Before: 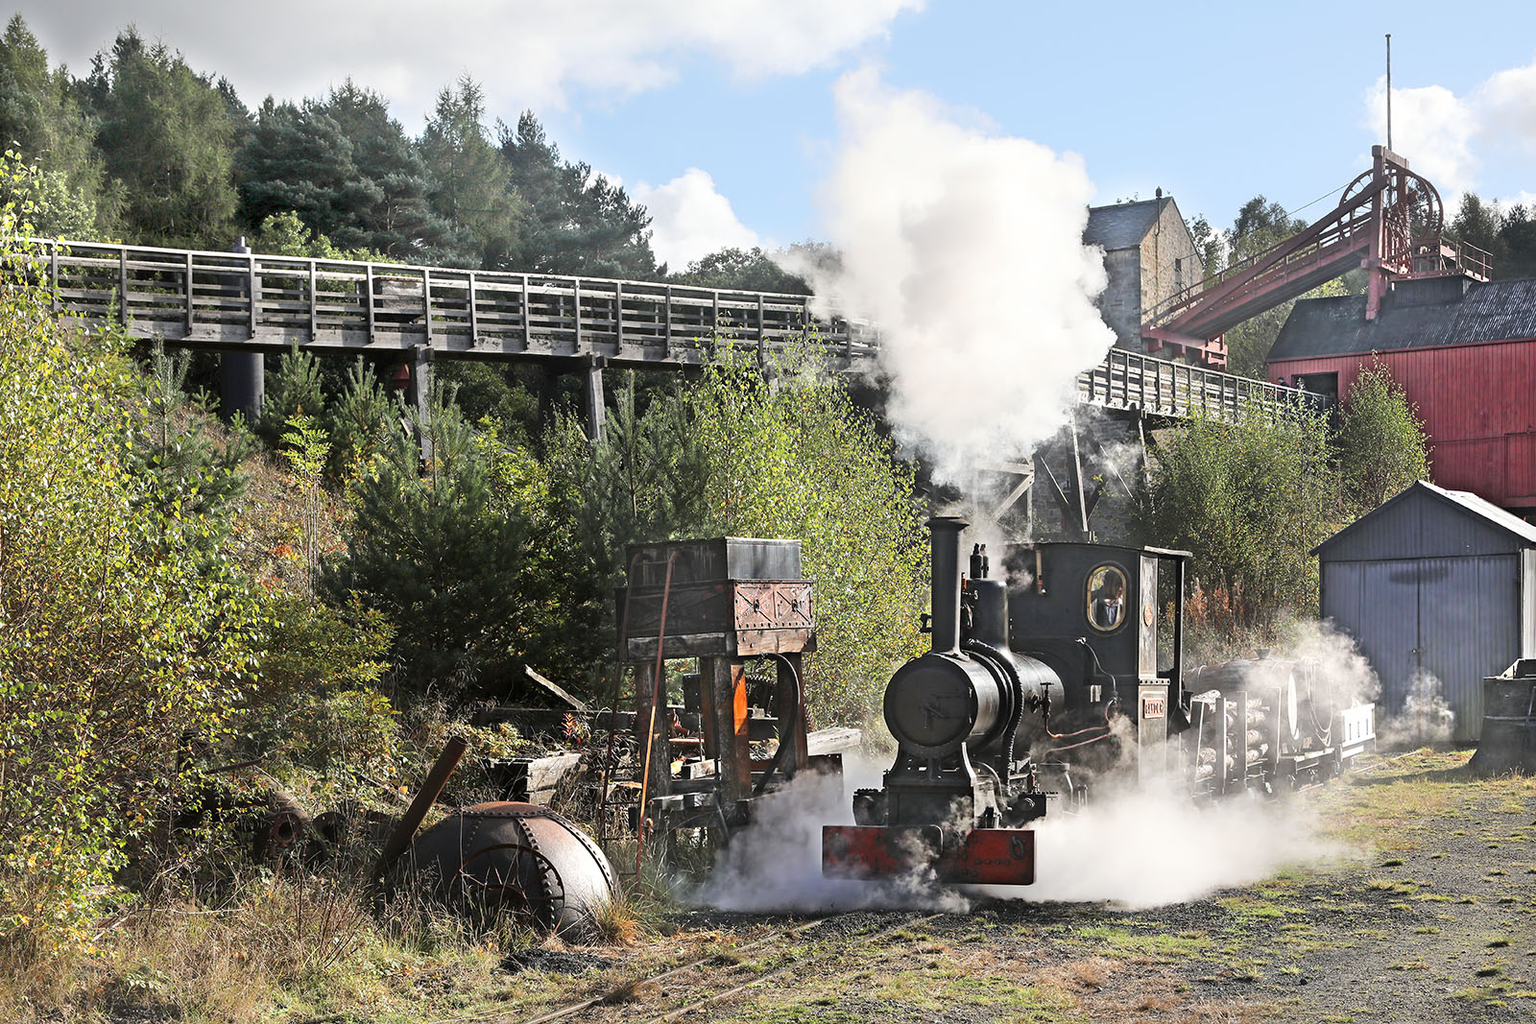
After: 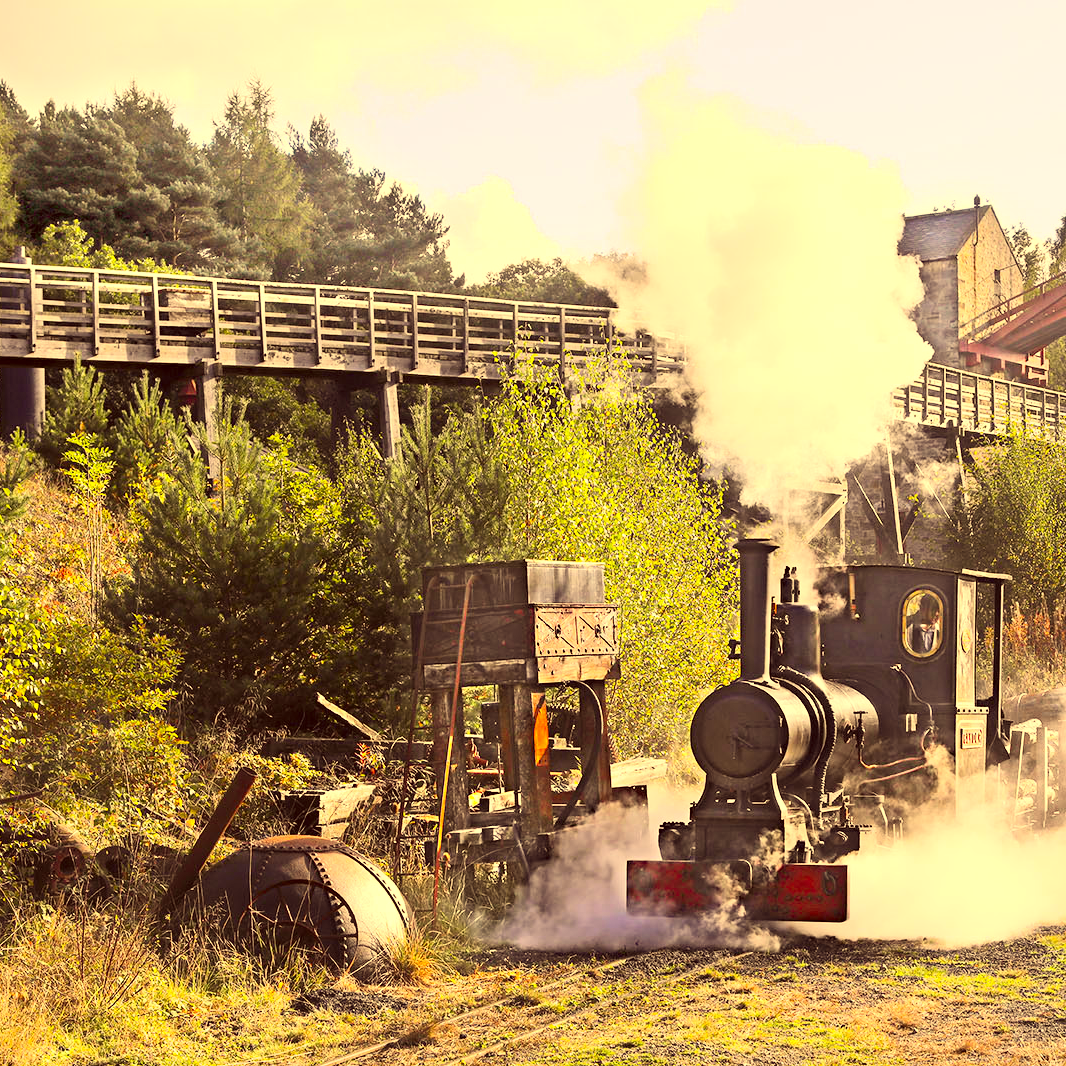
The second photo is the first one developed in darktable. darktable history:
exposure: compensate exposure bias true, compensate highlight preservation false
haze removal: compatibility mode true, adaptive false
contrast brightness saturation: contrast 0.2, brightness 0.169, saturation 0.226
crop and rotate: left 14.387%, right 18.98%
color correction: highlights a* 9.8, highlights b* 38.41, shadows a* 14.22, shadows b* 3.27
levels: levels [0, 0.498, 1]
tone equalizer: -8 EV 0.04 EV
